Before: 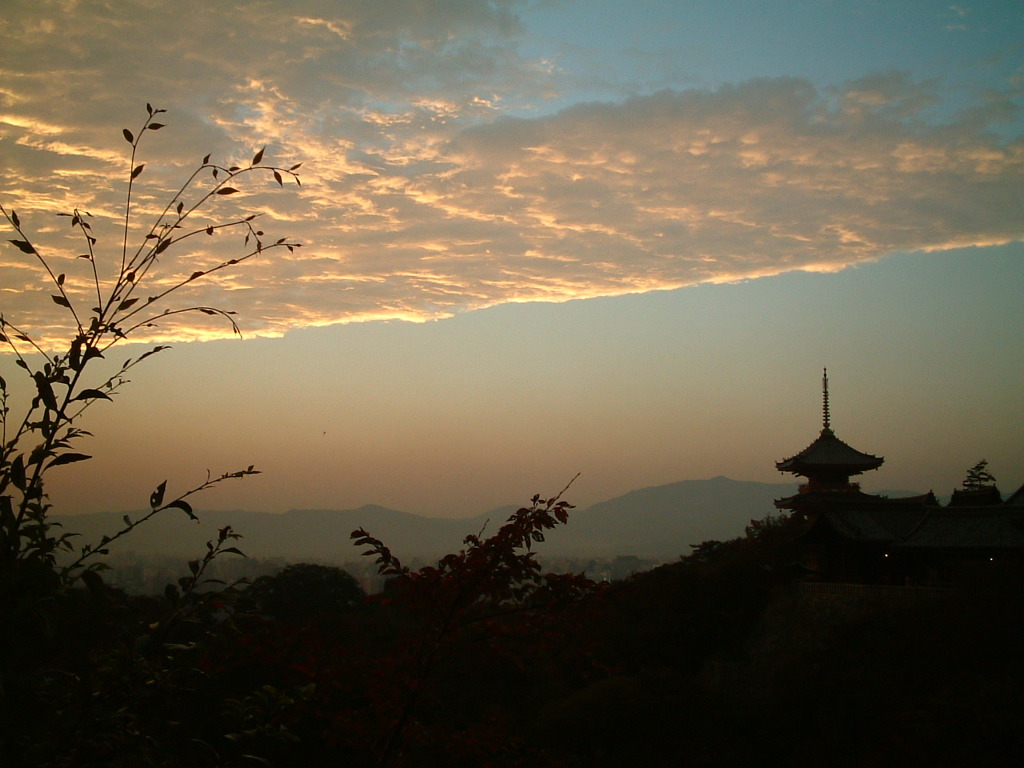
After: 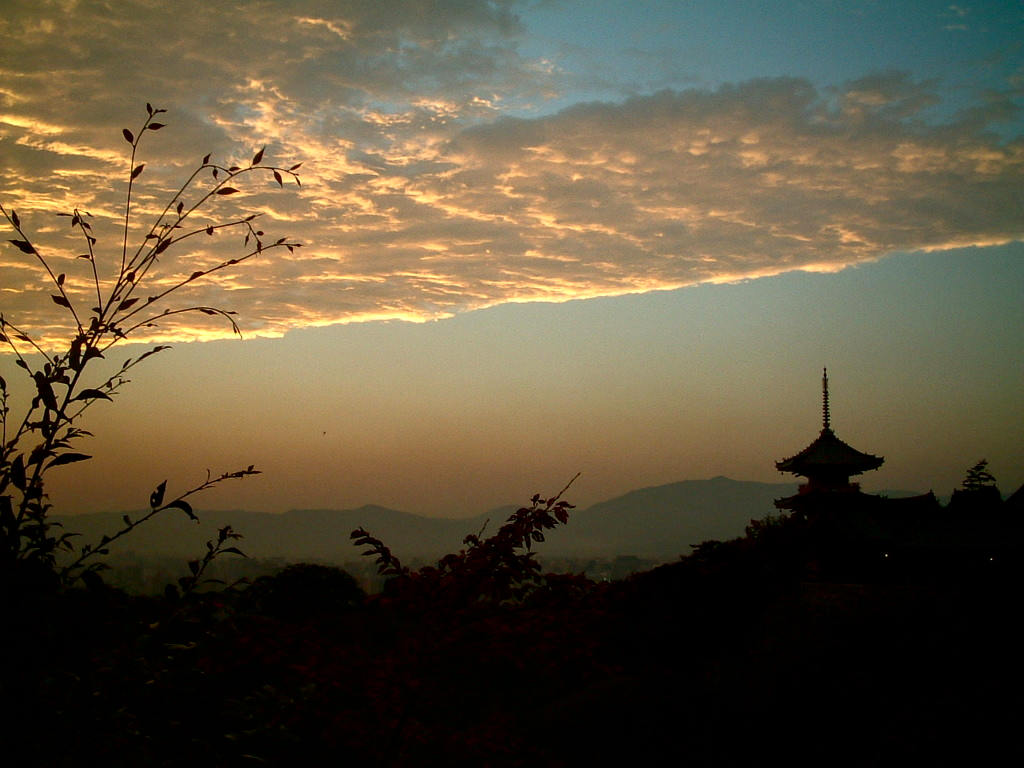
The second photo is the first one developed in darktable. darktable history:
local contrast: on, module defaults
contrast brightness saturation: contrast 0.117, brightness -0.117, saturation 0.201
